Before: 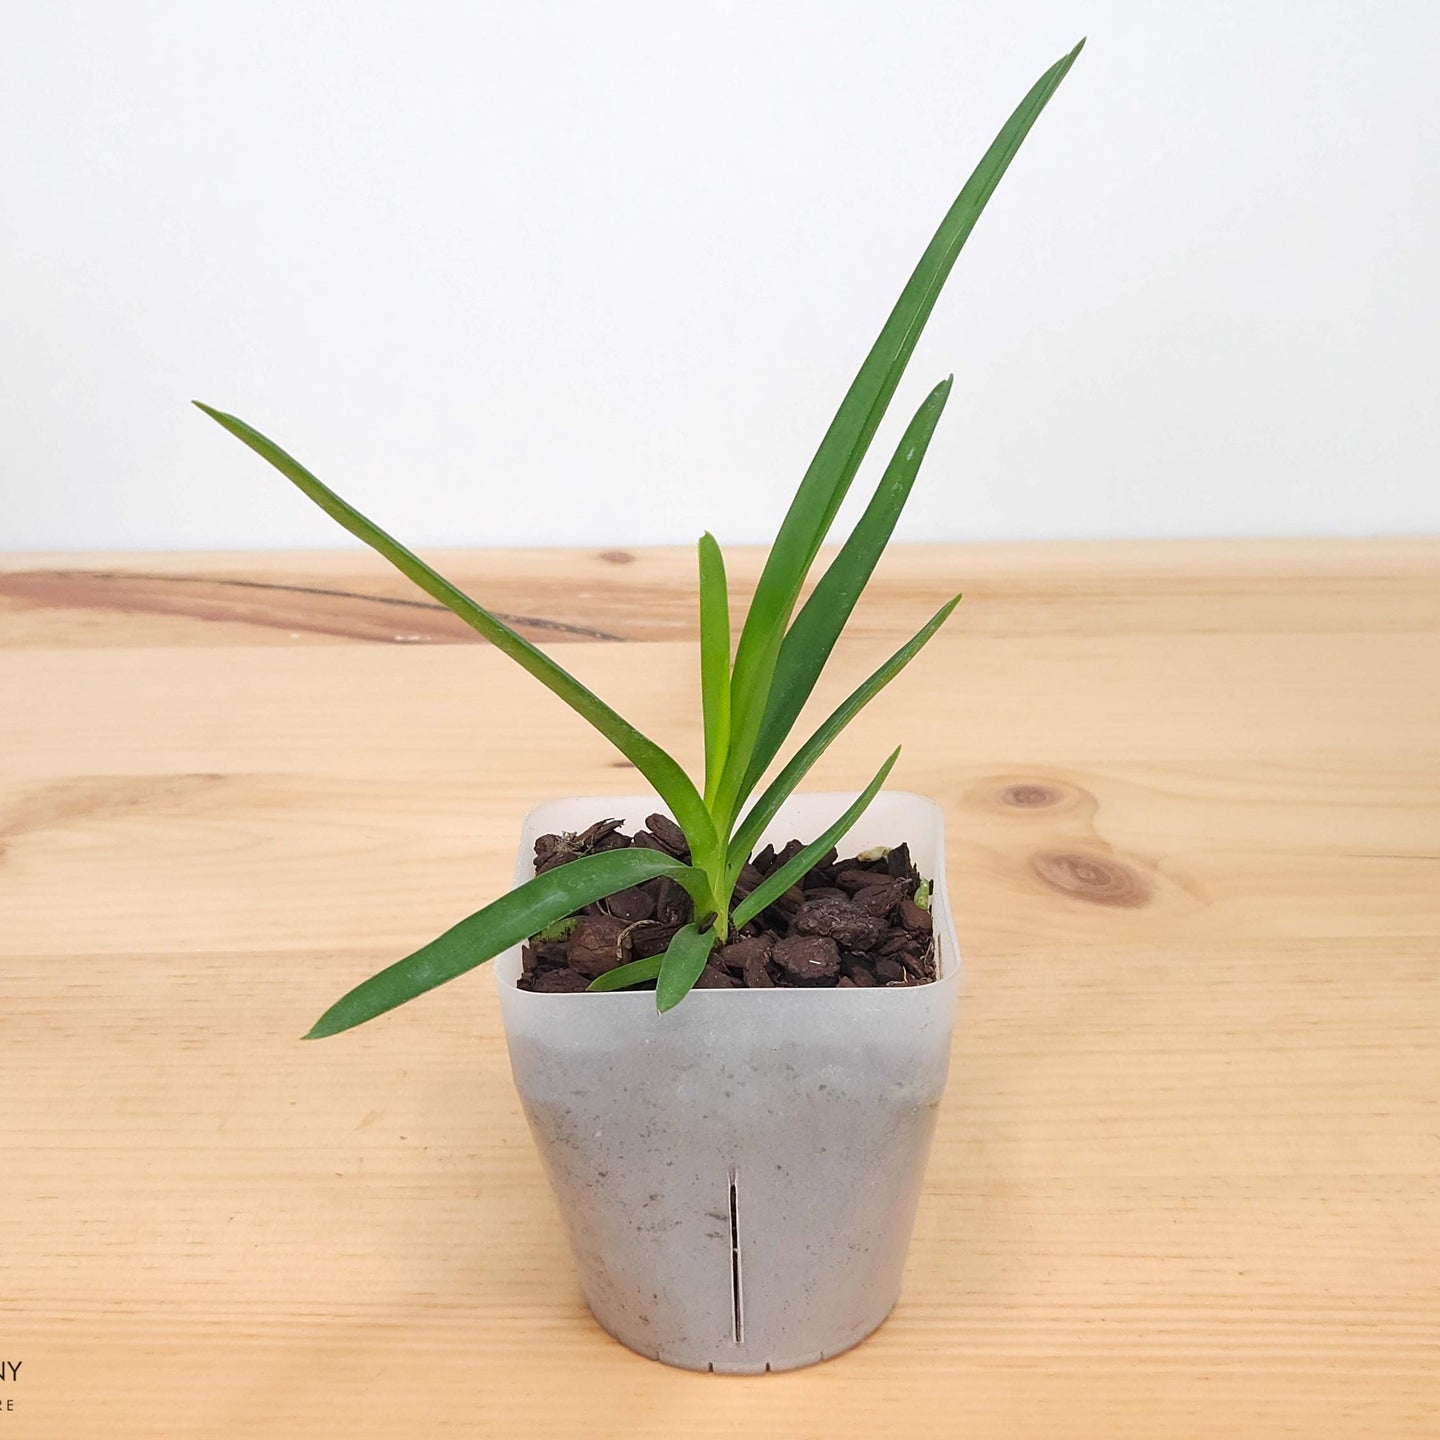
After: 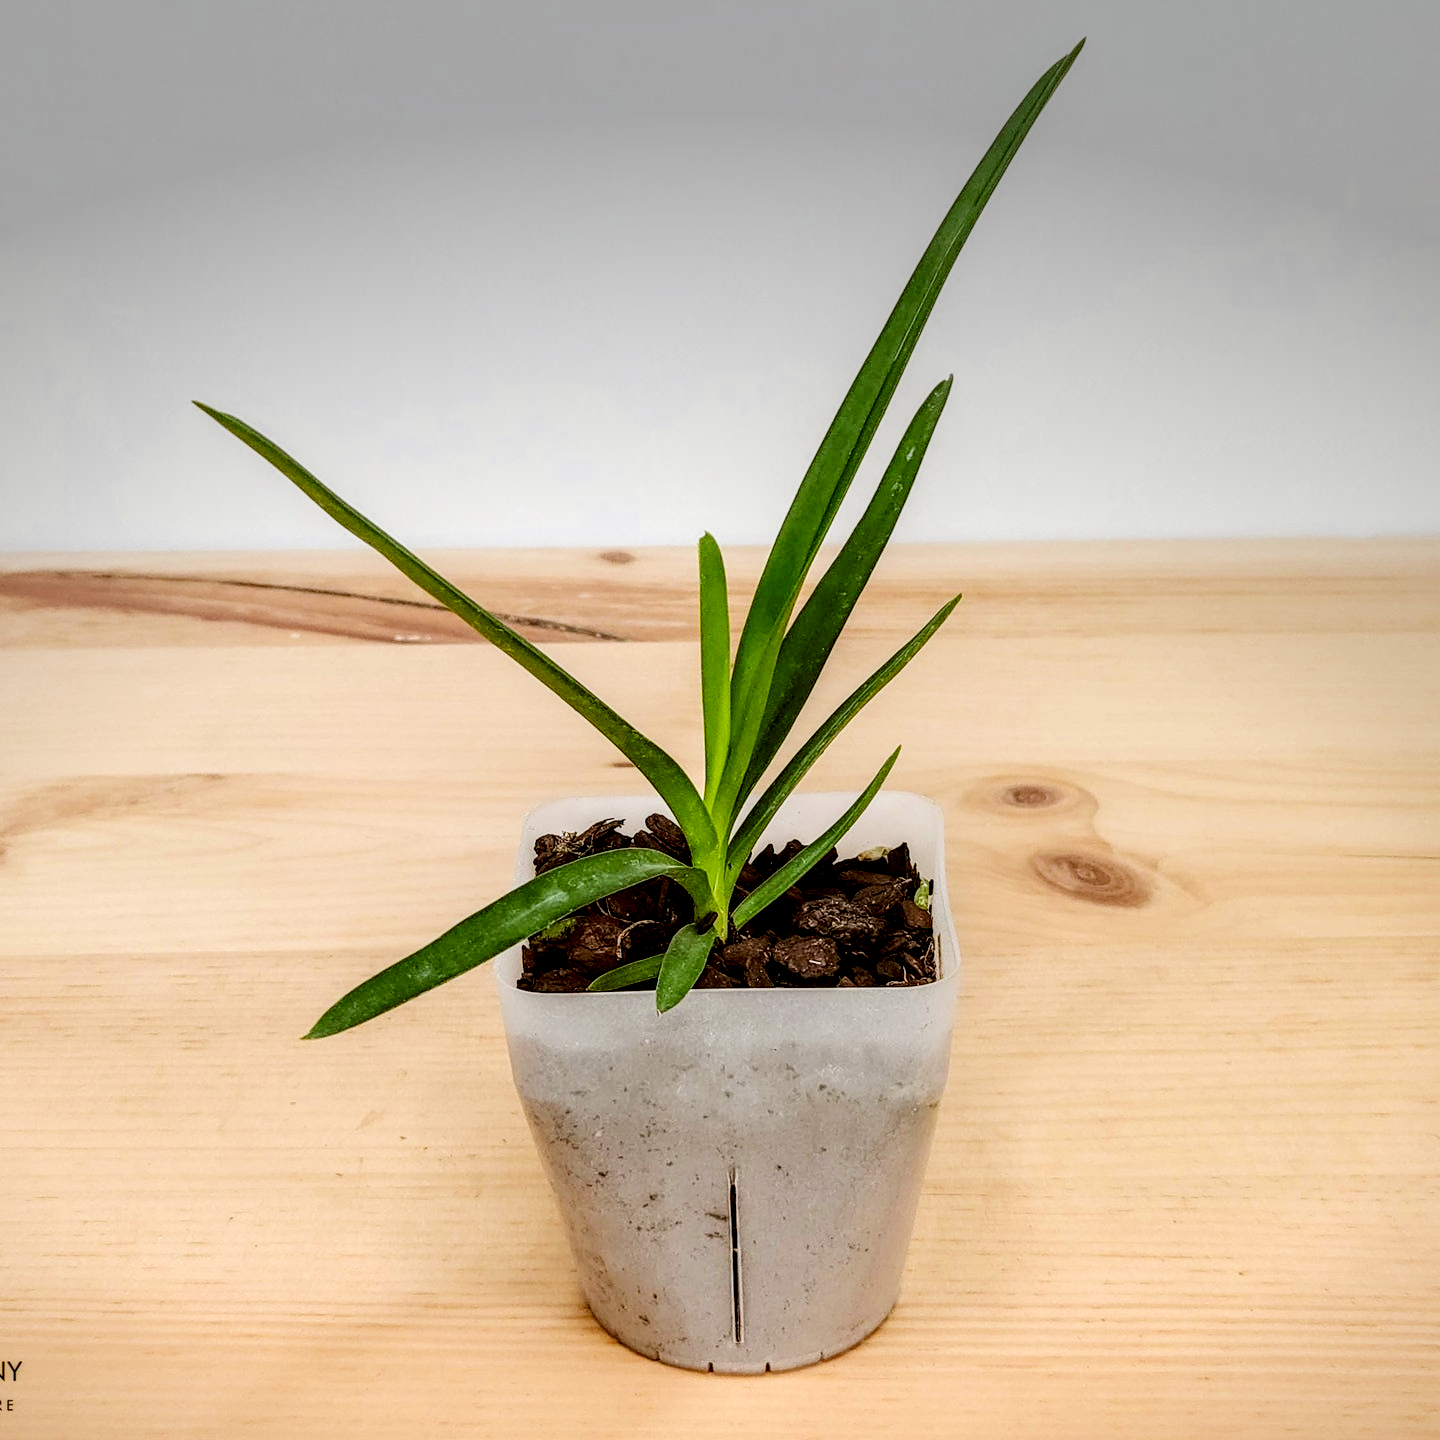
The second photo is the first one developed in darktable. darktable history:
tone equalizer: -8 EV -0.75 EV, -7 EV -0.7 EV, -6 EV -0.6 EV, -5 EV -0.4 EV, -3 EV 0.4 EV, -2 EV 0.6 EV, -1 EV 0.7 EV, +0 EV 0.75 EV, edges refinement/feathering 500, mask exposure compensation -1.57 EV, preserve details no
levels: levels [0.016, 0.5, 0.996]
color balance: contrast 8.5%, output saturation 105%
local contrast: highlights 19%, detail 186%
color correction: highlights a* -0.482, highlights b* 0.161, shadows a* 4.66, shadows b* 20.72
white balance: emerald 1
vignetting: fall-off start 97.52%, fall-off radius 100%, brightness -0.574, saturation 0, center (-0.027, 0.404), width/height ratio 1.368, unbound false
filmic rgb: black relative exposure -7.65 EV, white relative exposure 4.56 EV, hardness 3.61
